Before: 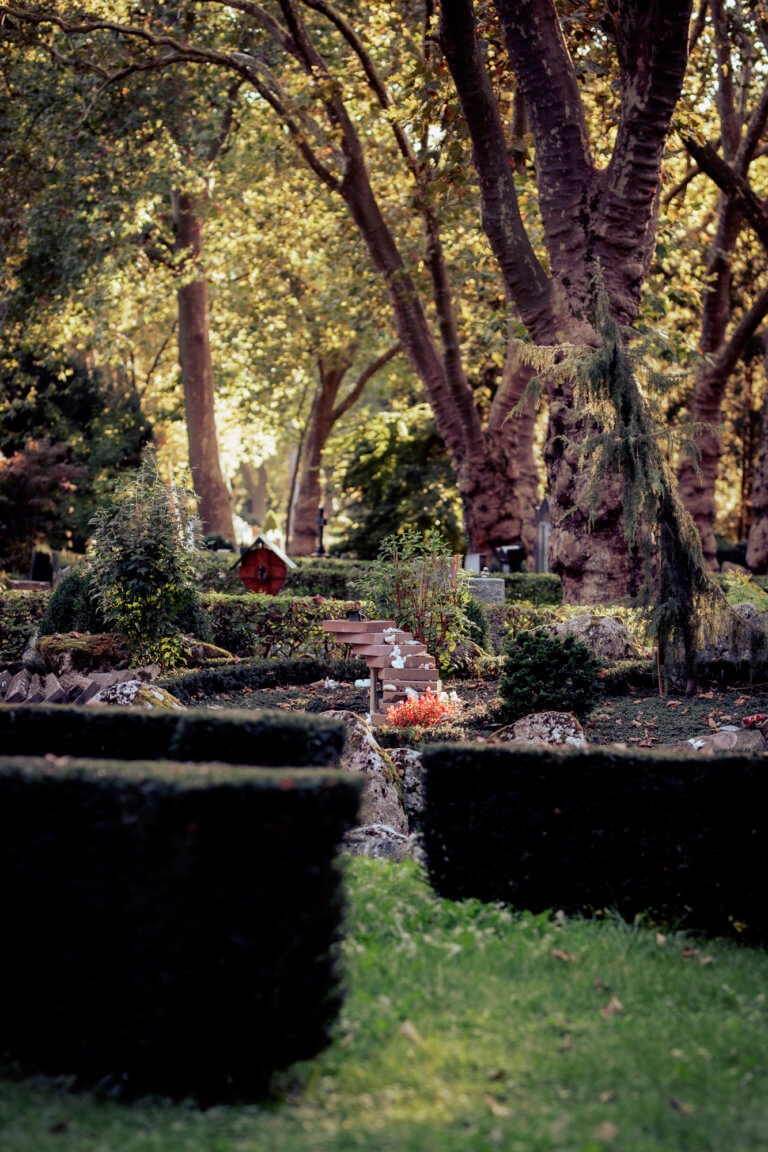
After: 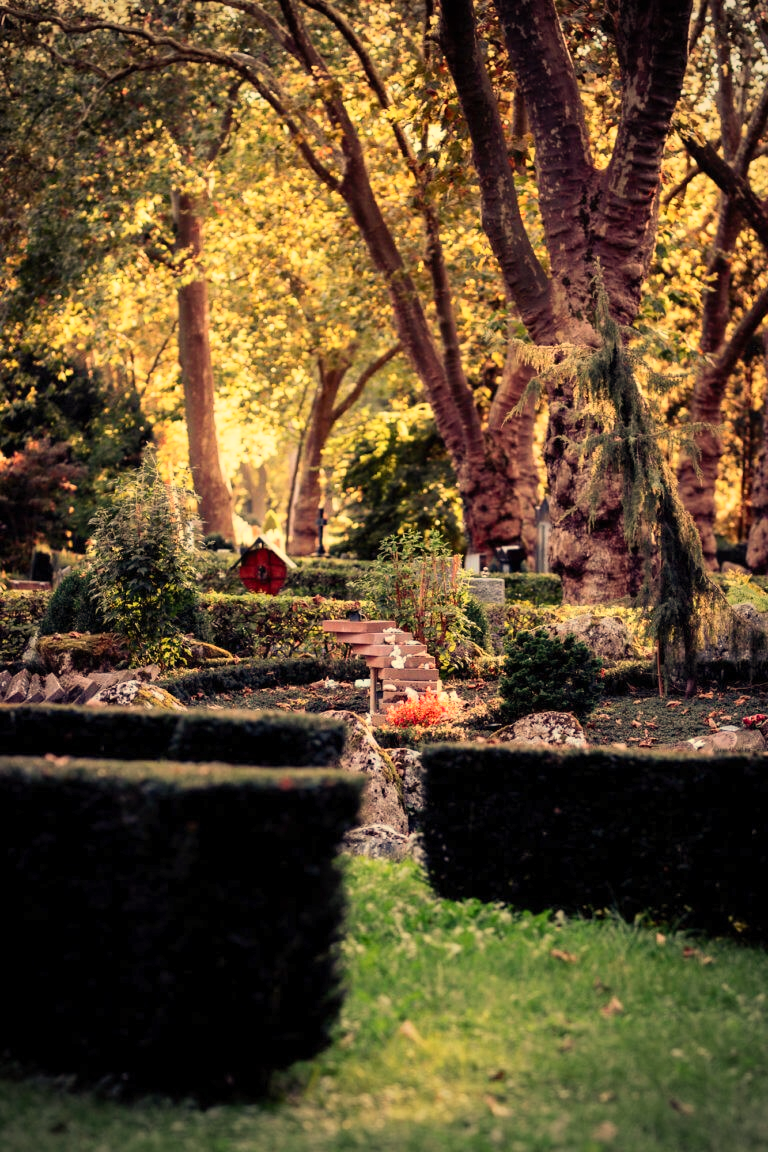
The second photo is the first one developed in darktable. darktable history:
white balance: red 1.138, green 0.996, blue 0.812
contrast brightness saturation: contrast 0.2, brightness 0.16, saturation 0.22
vignetting: fall-off radius 60.92%
